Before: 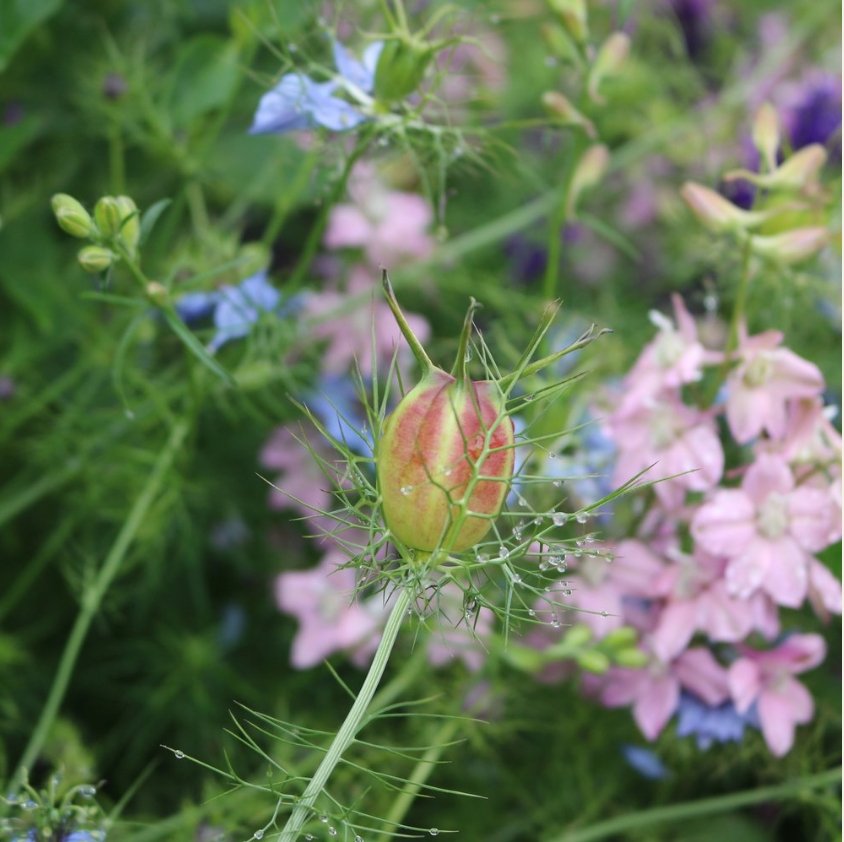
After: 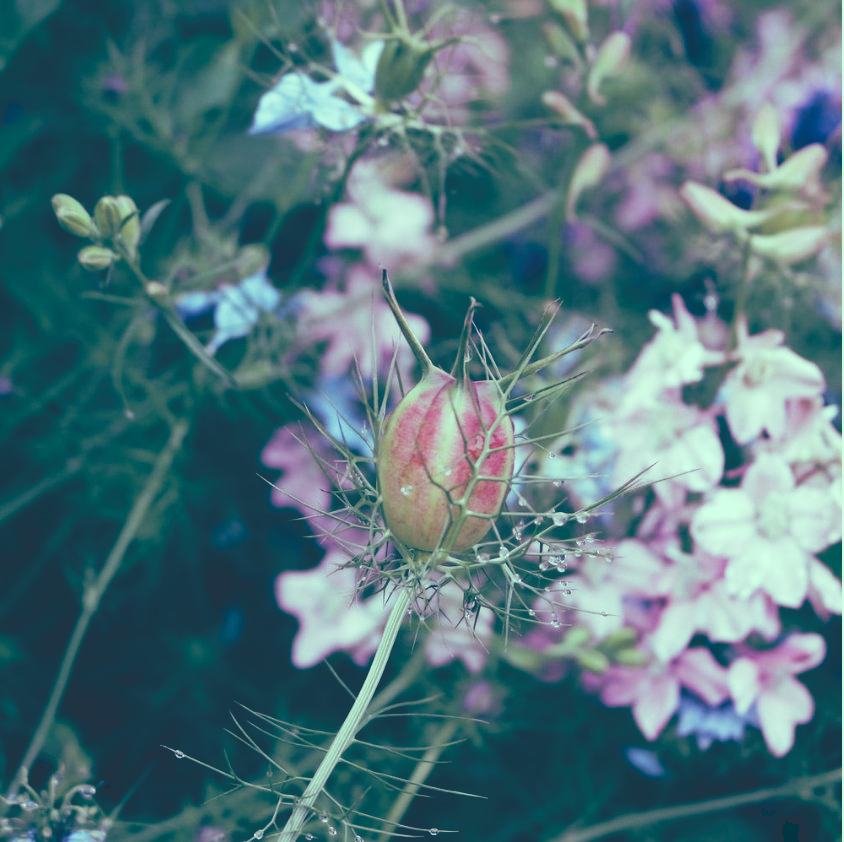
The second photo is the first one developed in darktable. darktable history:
tone curve: curves: ch0 [(0, 0) (0.003, 0.183) (0.011, 0.183) (0.025, 0.184) (0.044, 0.188) (0.069, 0.197) (0.1, 0.204) (0.136, 0.212) (0.177, 0.226) (0.224, 0.24) (0.277, 0.273) (0.335, 0.322) (0.399, 0.388) (0.468, 0.468) (0.543, 0.579) (0.623, 0.686) (0.709, 0.792) (0.801, 0.877) (0.898, 0.939) (1, 1)], preserve colors none
color look up table: target L [96.33, 90.68, 85.58, 87.95, 72.97, 57.99, 52.92, 53.02, 48.17, 45.69, 29.69, 27.48, 6.868, 200.75, 87.78, 73.72, 65.84, 70.67, 59.57, 47.21, 43.56, 42.82, 41.51, 37.76, 36.06, 24.71, 18.75, 10.87, 88.96, 72.95, 81.09, 72.62, 58.29, 66.89, 52.84, 44.19, 47.85, 35.99, 40.06, 20.32, 22.56, 11.97, 7.404, 92.63, 83.69, 66.86, 55.83, 58.04, 38.89], target a [-41.65, -44.12, -27.59, -50.15, -16.56, -12.52, -24.97, 4.004, -17.75, 3.868, -25.58, -38.35, -16.11, 0, -22.78, 2.63, 7.732, 10.73, 7.287, 51.03, 43.13, 23.41, 21.32, 6.582, 31.02, 22.82, -50.31, -27.22, -25.54, 6.26, -2.193, -1.621, 4.6, -16.12, 36.44, 28.61, 11.44, 9.683, 21.19, -37.97, 1.08, -27.84, -14.49, -50.62, -44.2, -16.55, -20.38, -15.91, -8.806], target b [19.11, 39.38, 33.86, 25.77, 7.894, 19.04, 12.75, 13.01, 1.09, -5.38, -14.81, -11.79, -34.43, -0.001, 12.14, 6.504, 23.8, -2.588, -6.462, 12.57, -6.281, -9.135, 1.707, -16.15, -15.38, -11.64, -20.12, -34.8, 4.179, -6.236, -6.034, -20.11, -23.89, -27.5, -25.47, -24.32, -43.81, -23.28, -56.12, -26.31, -41.84, -41.05, -44.37, 13.55, -1.366, -10.16, -9.151, -25.02, -27.47], num patches 49
